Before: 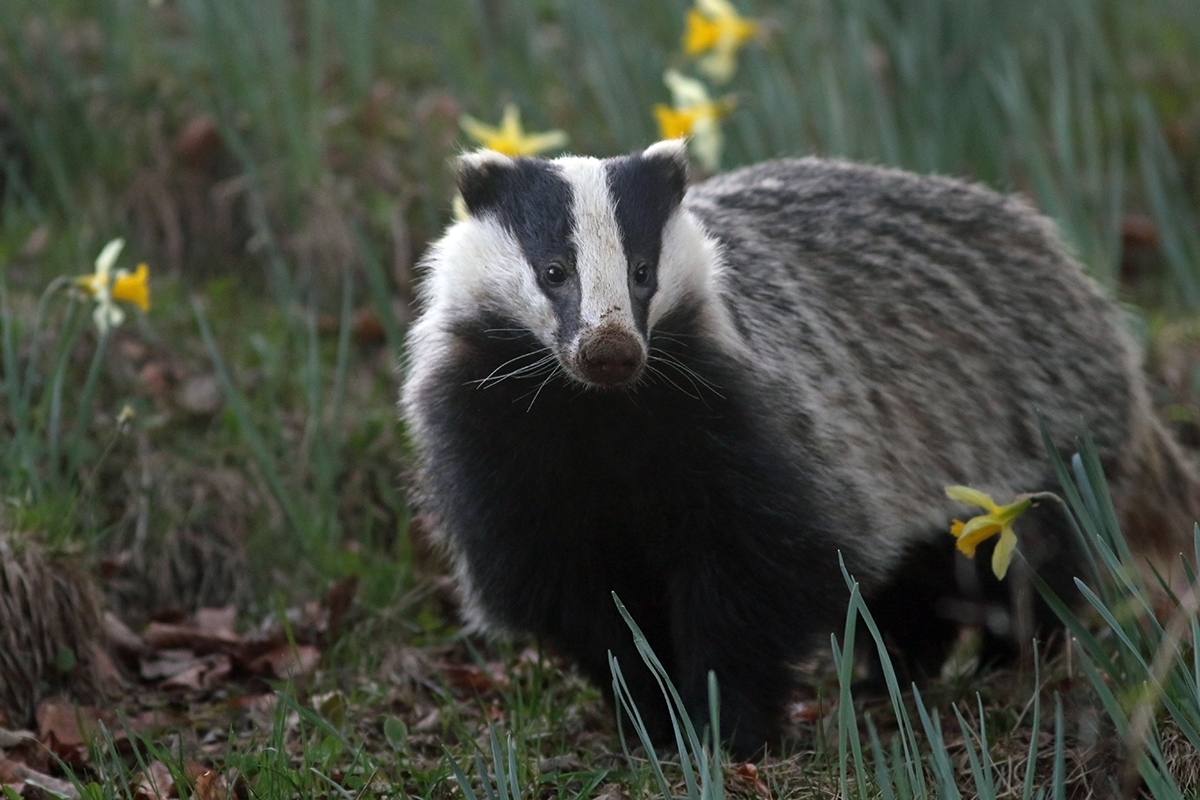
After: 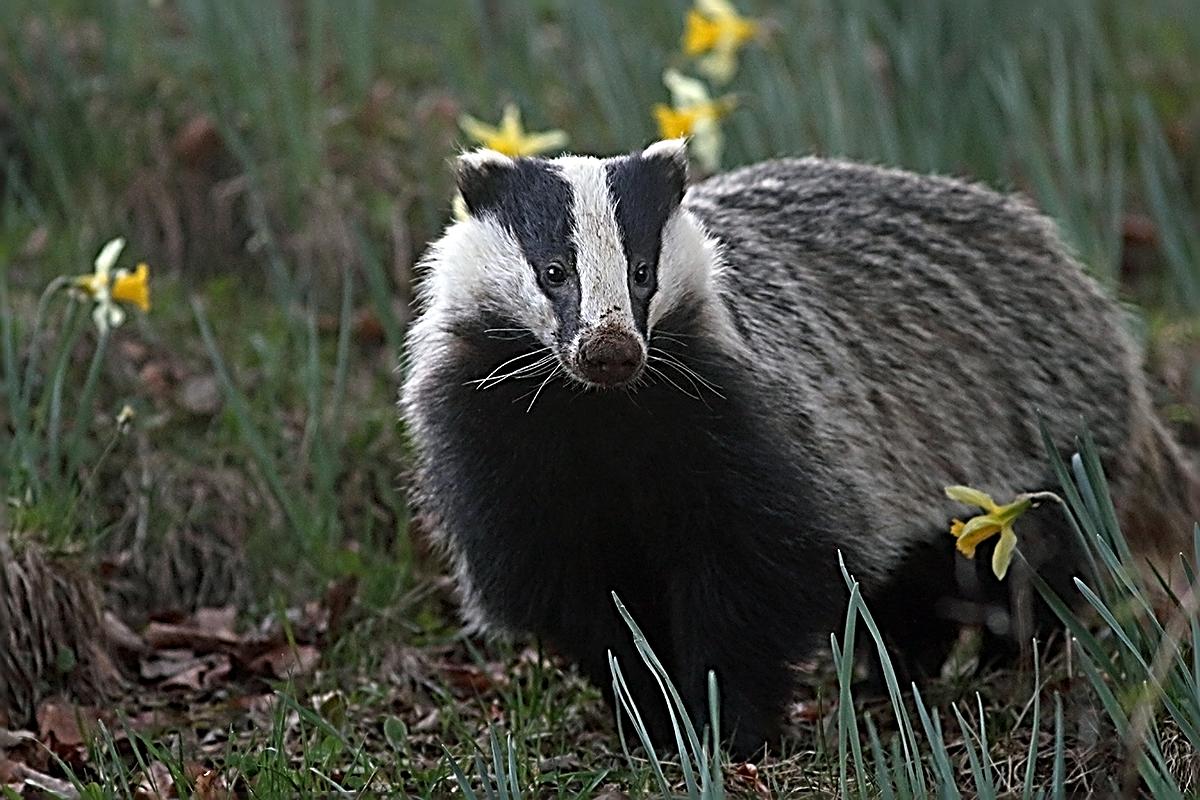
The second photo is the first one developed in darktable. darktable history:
sharpen: radius 3.189, amount 1.722
